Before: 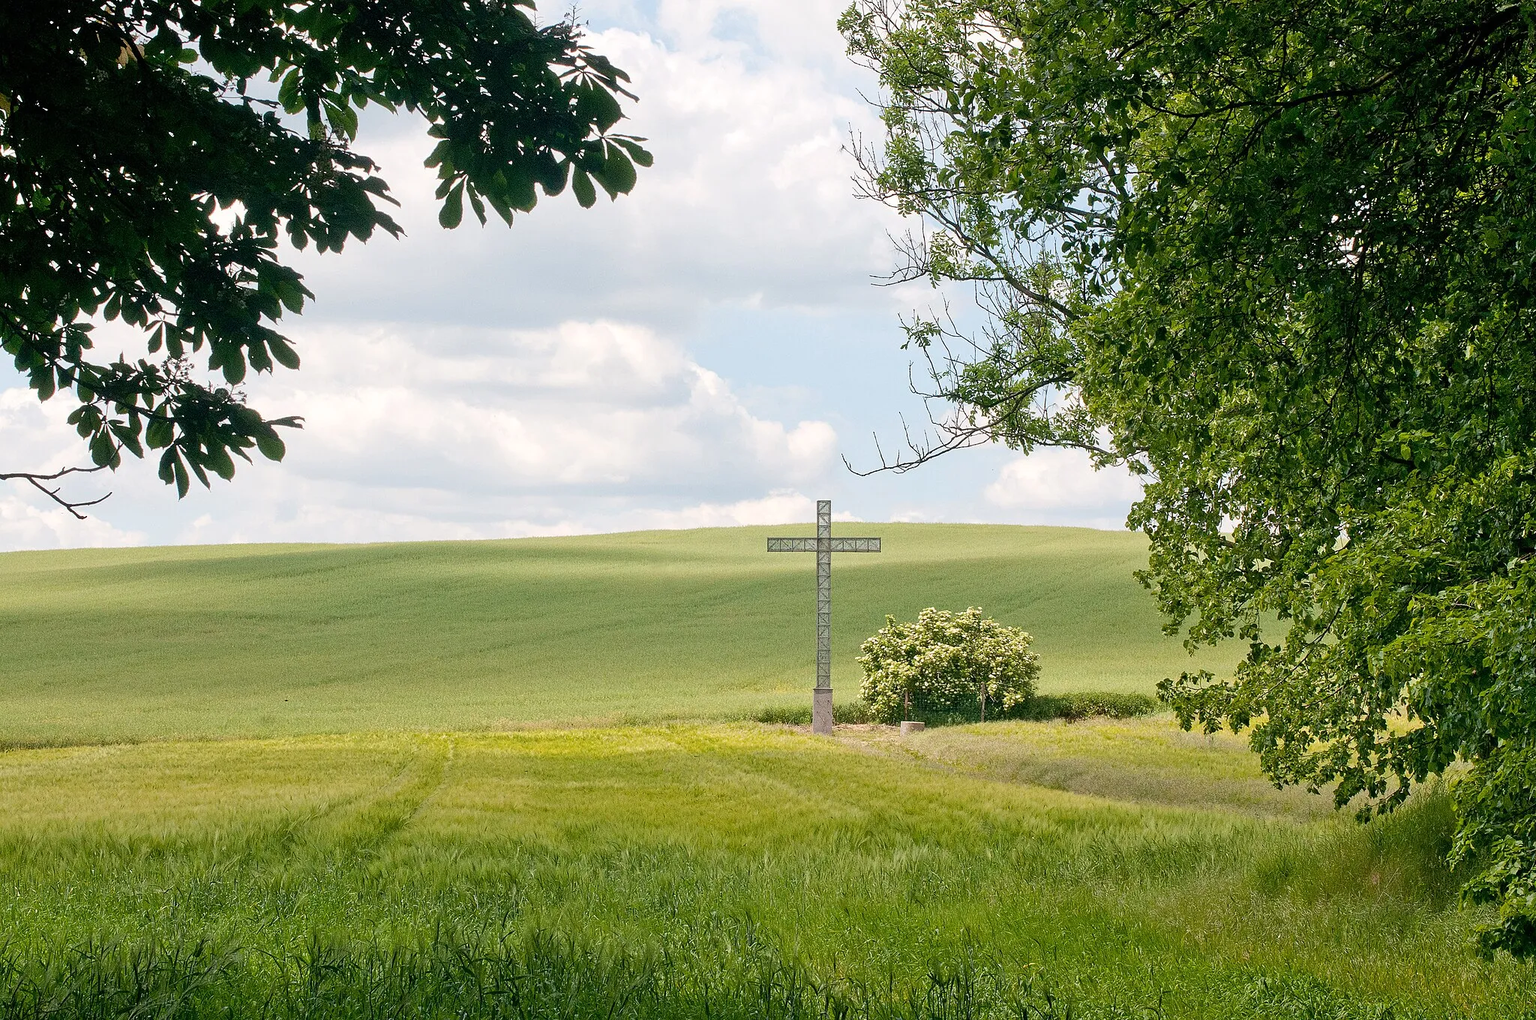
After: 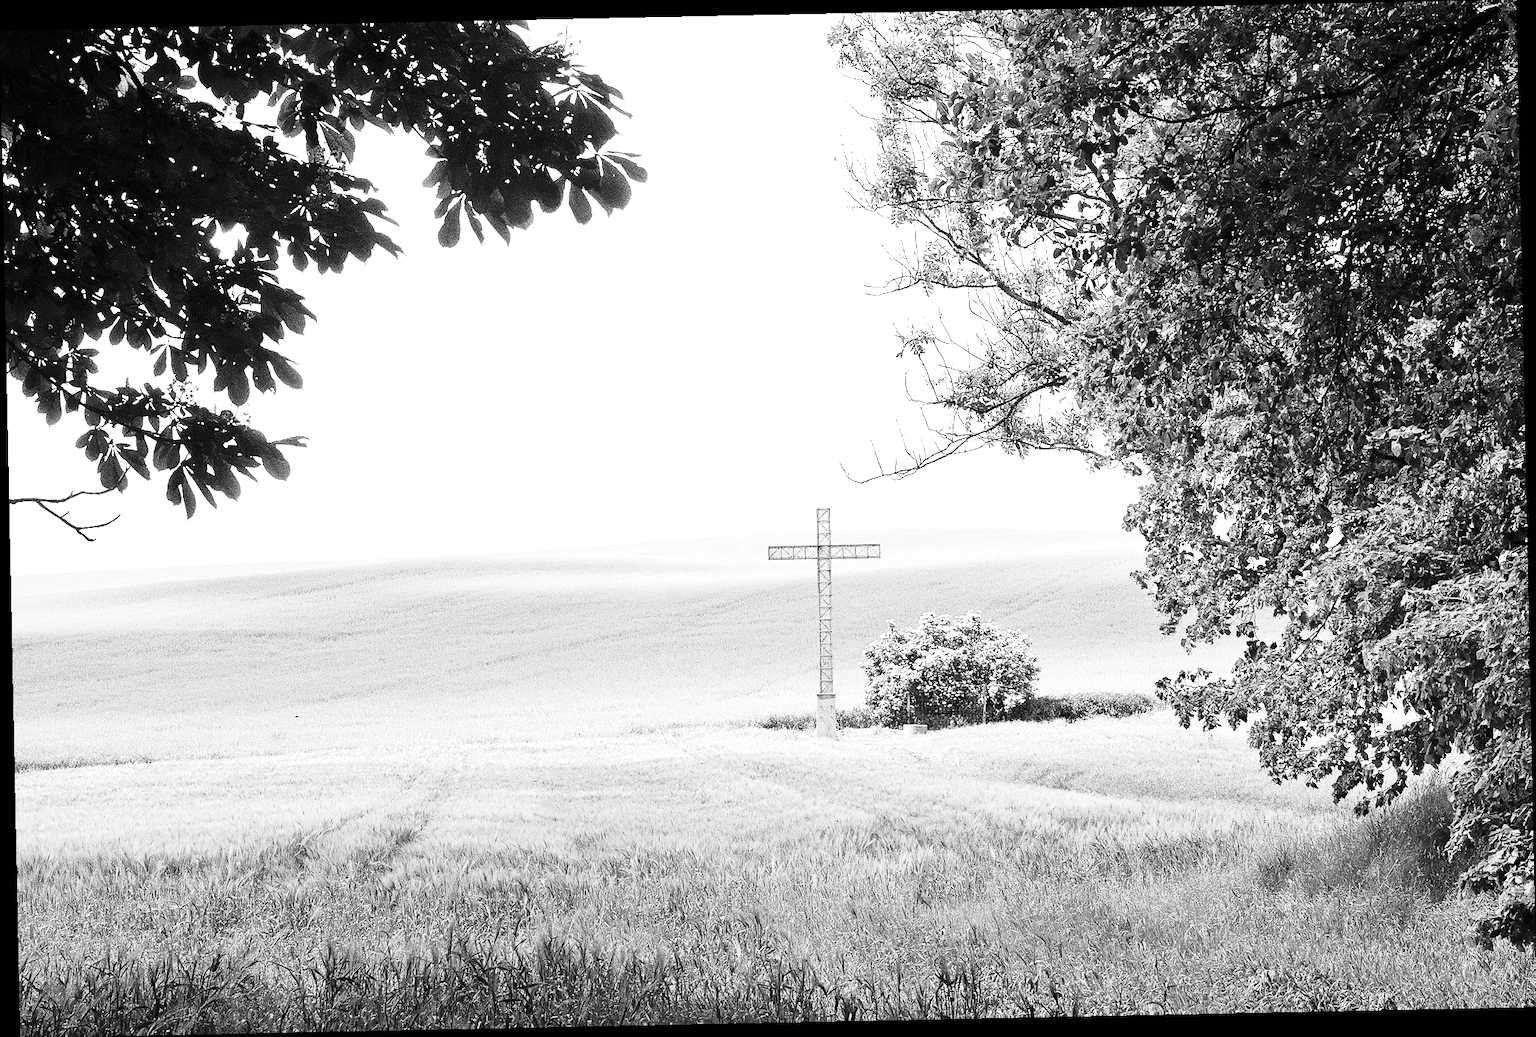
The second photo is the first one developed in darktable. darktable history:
rotate and perspective: rotation -1.17°, automatic cropping off
exposure: black level correction 0, exposure 1.1 EV, compensate exposure bias true, compensate highlight preservation false
monochrome: a 32, b 64, size 2.3
contrast brightness saturation: contrast 0.4, brightness 0.1, saturation 0.21
graduated density: rotation -180°, offset 24.95
